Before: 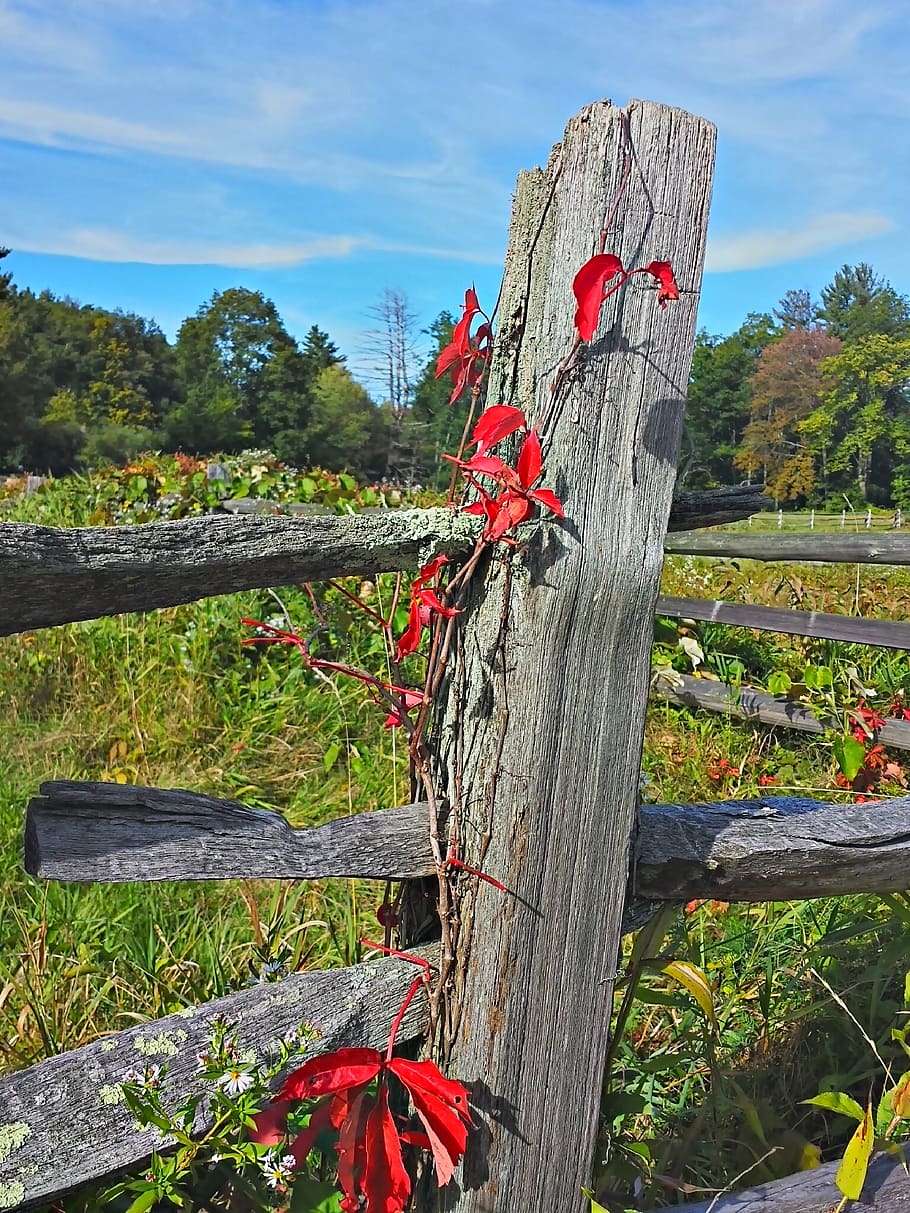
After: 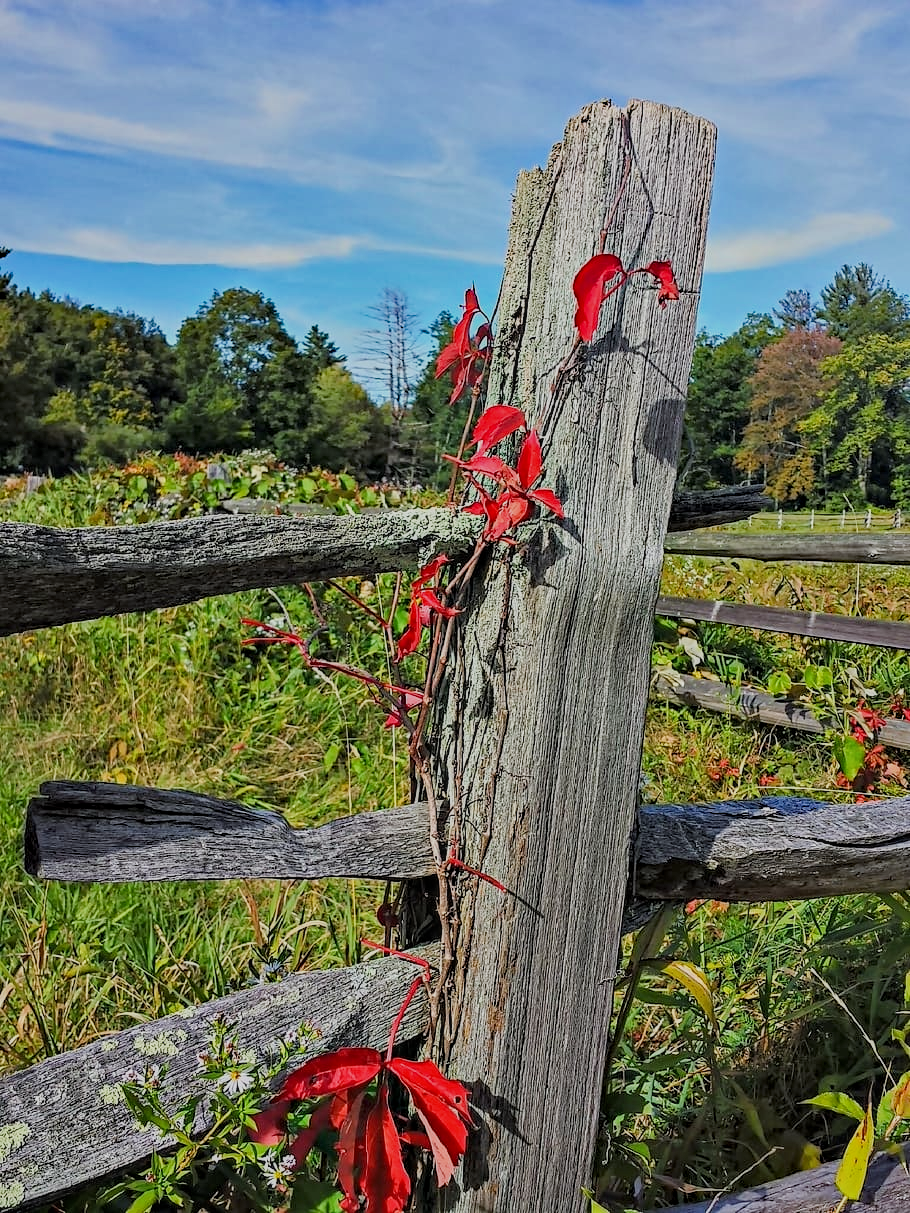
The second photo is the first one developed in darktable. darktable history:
local contrast: on, module defaults
haze removal: strength 0.4, distance 0.22, compatibility mode true, adaptive false
filmic rgb: black relative exposure -7.65 EV, white relative exposure 4.56 EV, hardness 3.61
